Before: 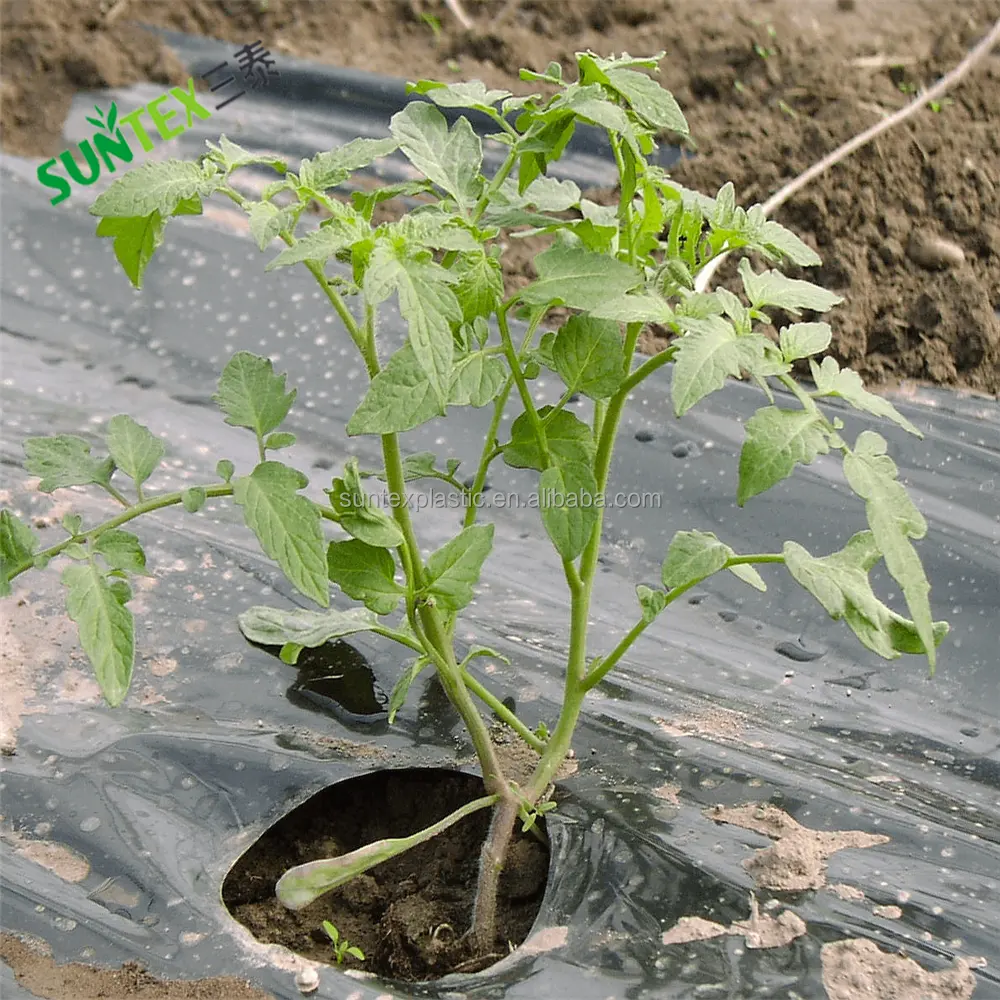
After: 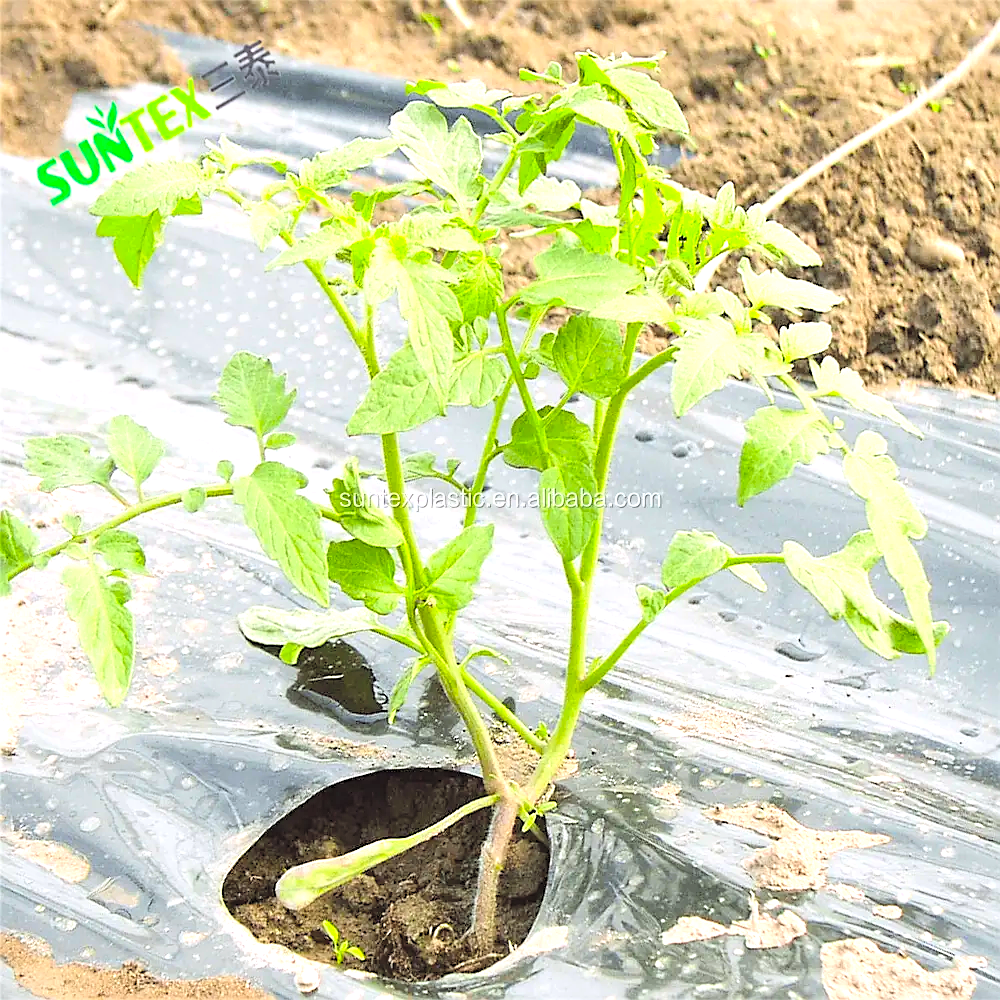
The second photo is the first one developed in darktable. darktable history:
sharpen: on, module defaults
color balance: lift [1, 1.001, 0.999, 1.001], gamma [1, 1.004, 1.007, 0.993], gain [1, 0.991, 0.987, 1.013], contrast 7.5%, contrast fulcrum 10%, output saturation 115%
exposure: black level correction 0, exposure 0.95 EV, compensate exposure bias true, compensate highlight preservation false
contrast brightness saturation: contrast 0.1, brightness 0.3, saturation 0.14
